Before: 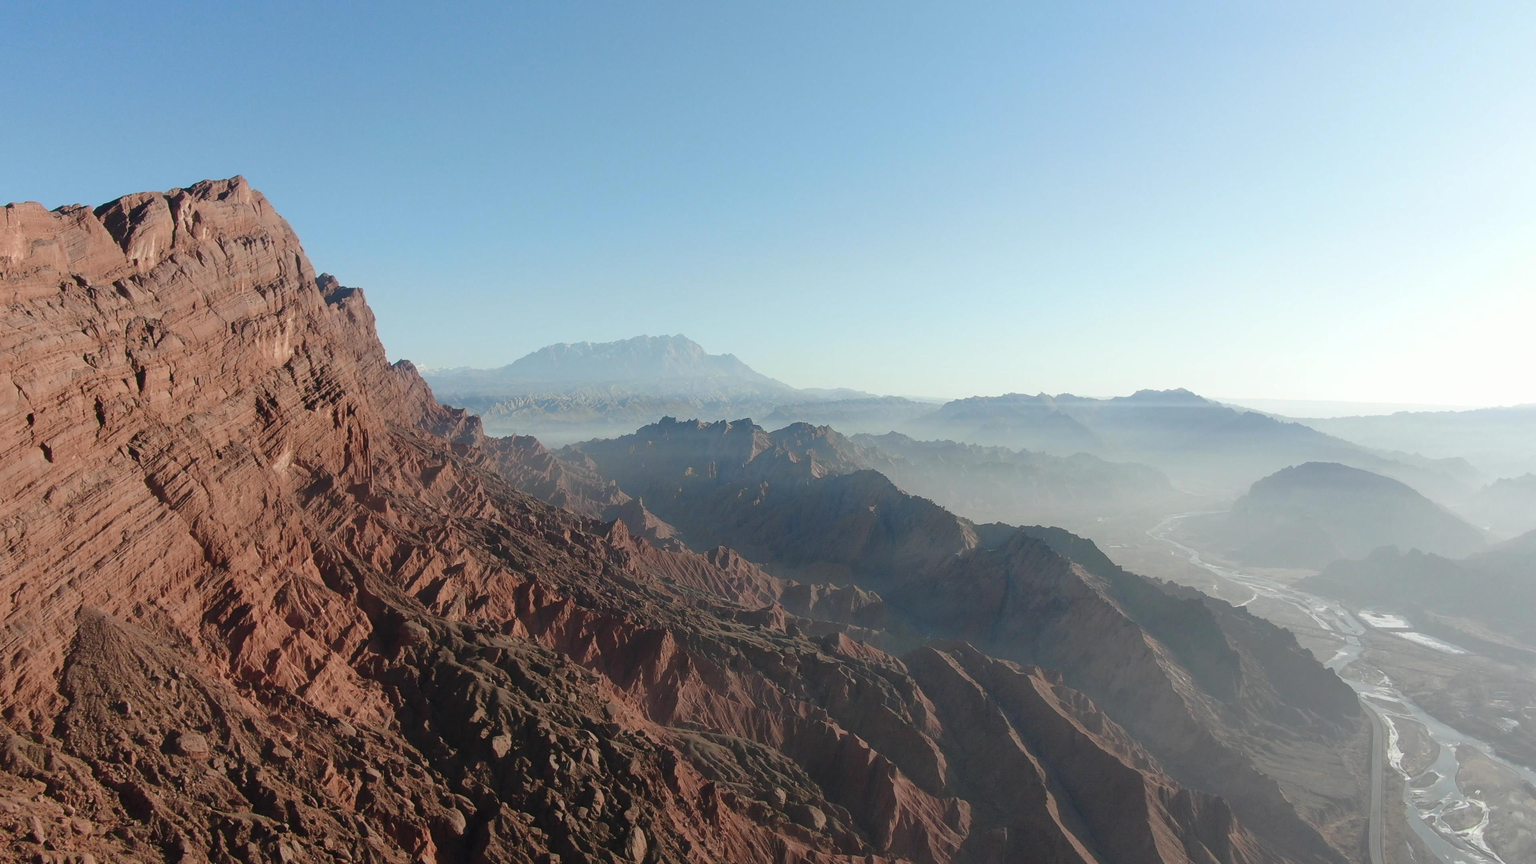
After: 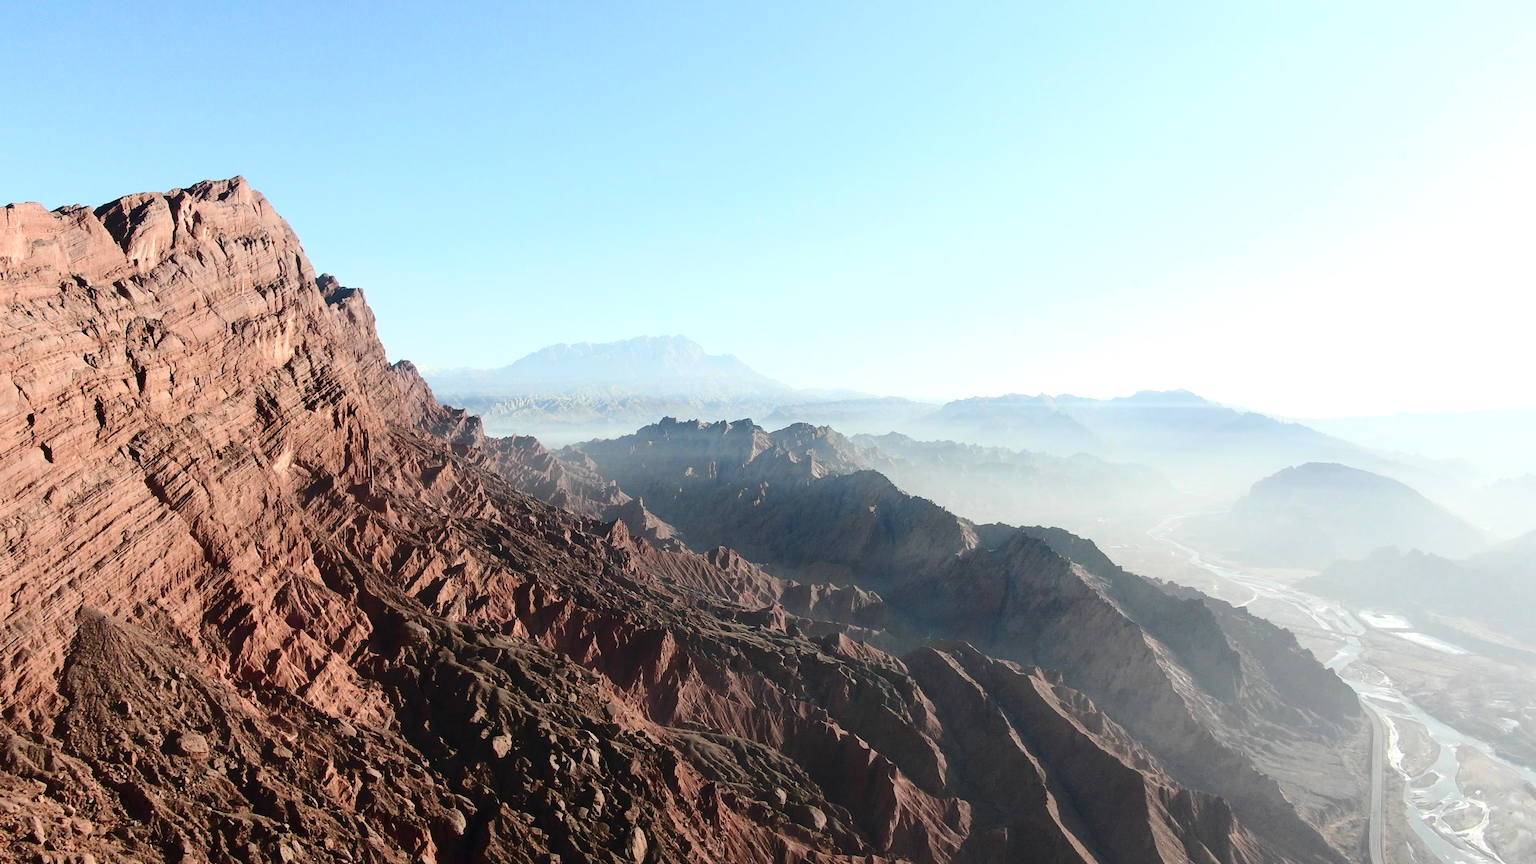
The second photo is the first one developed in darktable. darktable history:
exposure: exposure 0.515 EV, compensate highlight preservation false
contrast brightness saturation: contrast 0.297
